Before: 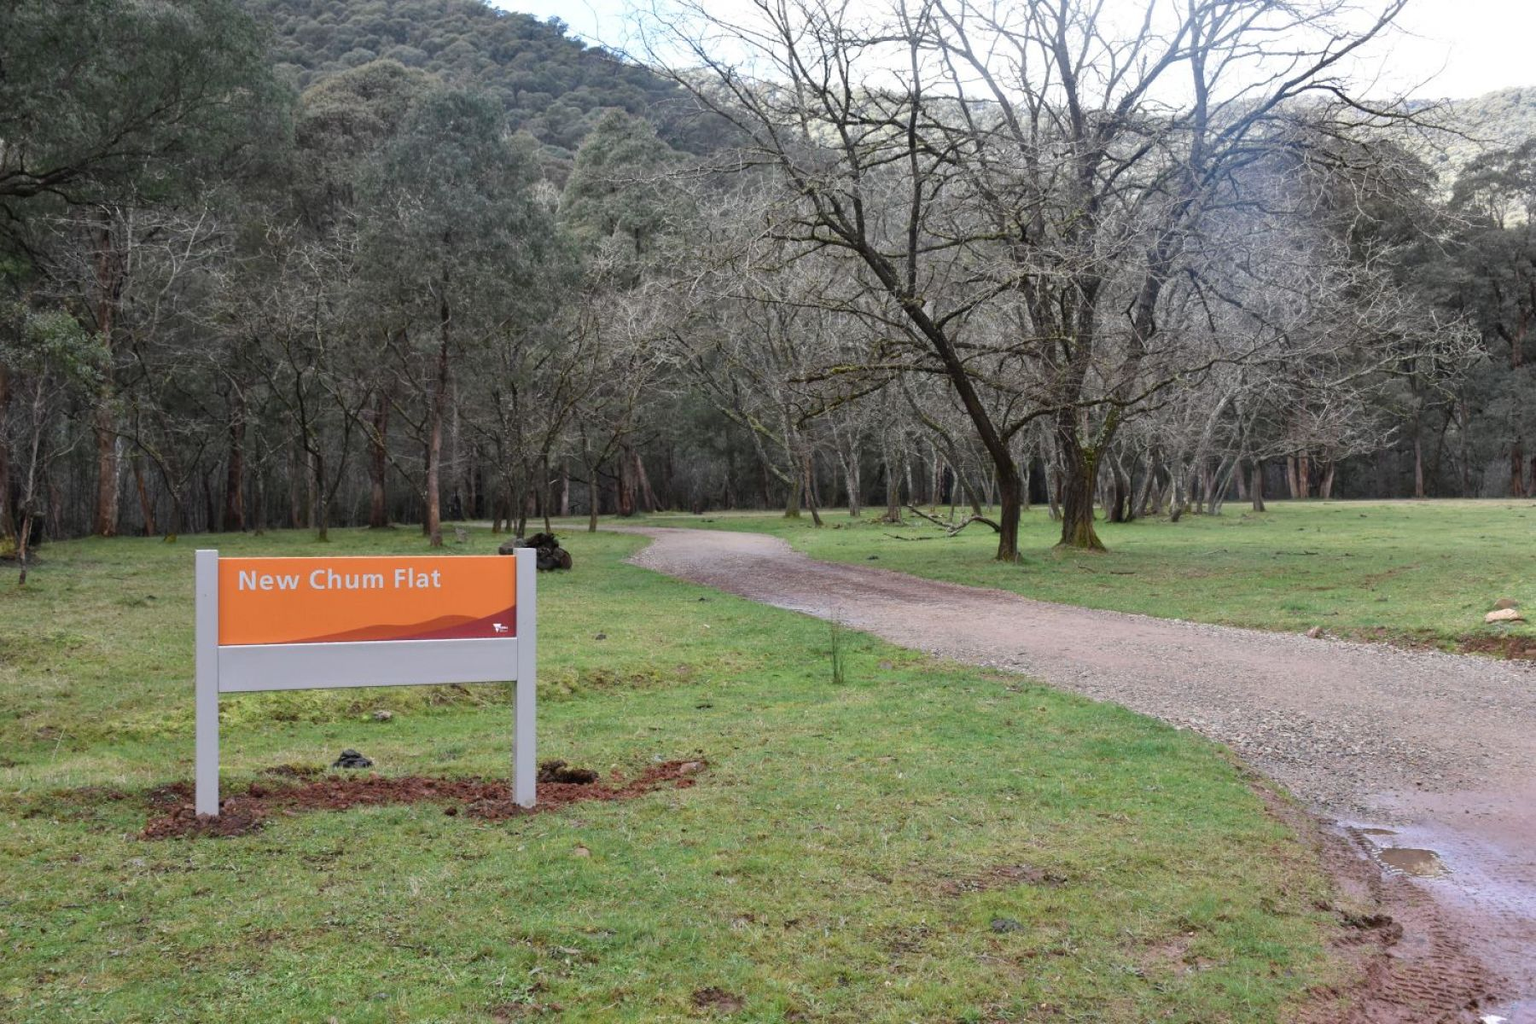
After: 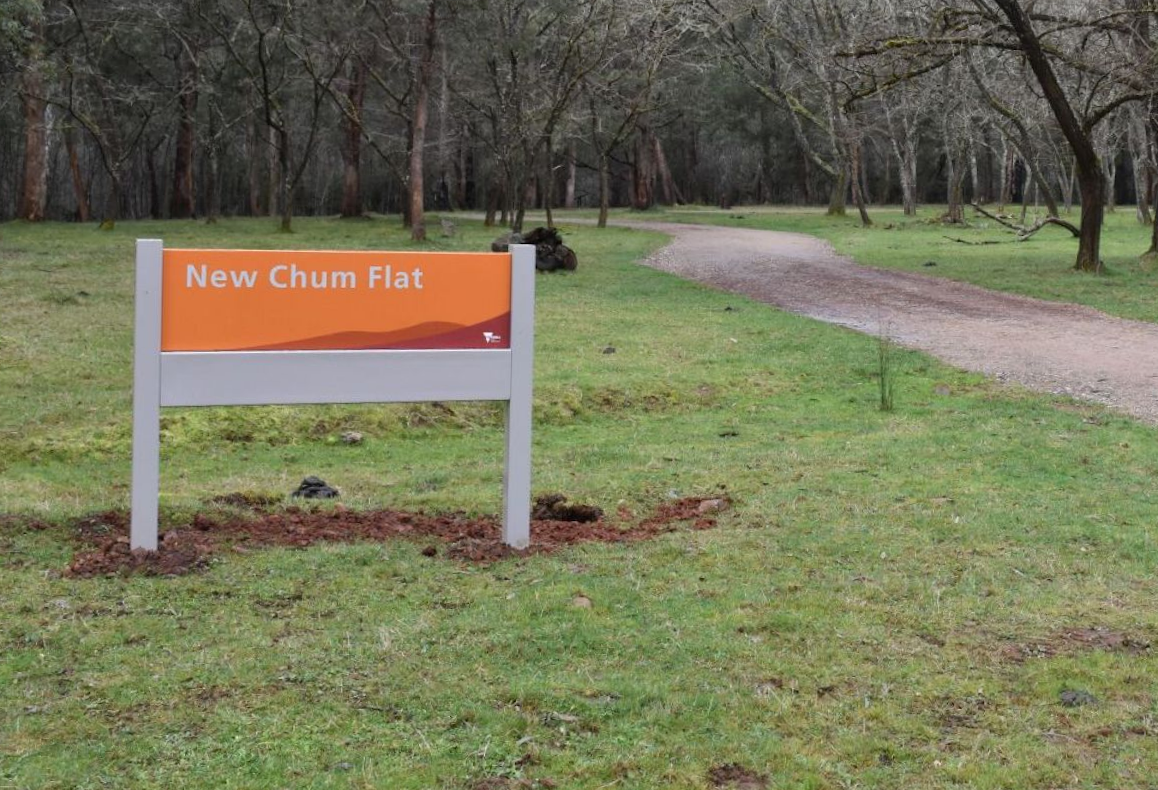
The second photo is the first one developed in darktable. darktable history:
crop and rotate: angle -1.15°, left 3.823%, top 32.153%, right 29.88%
